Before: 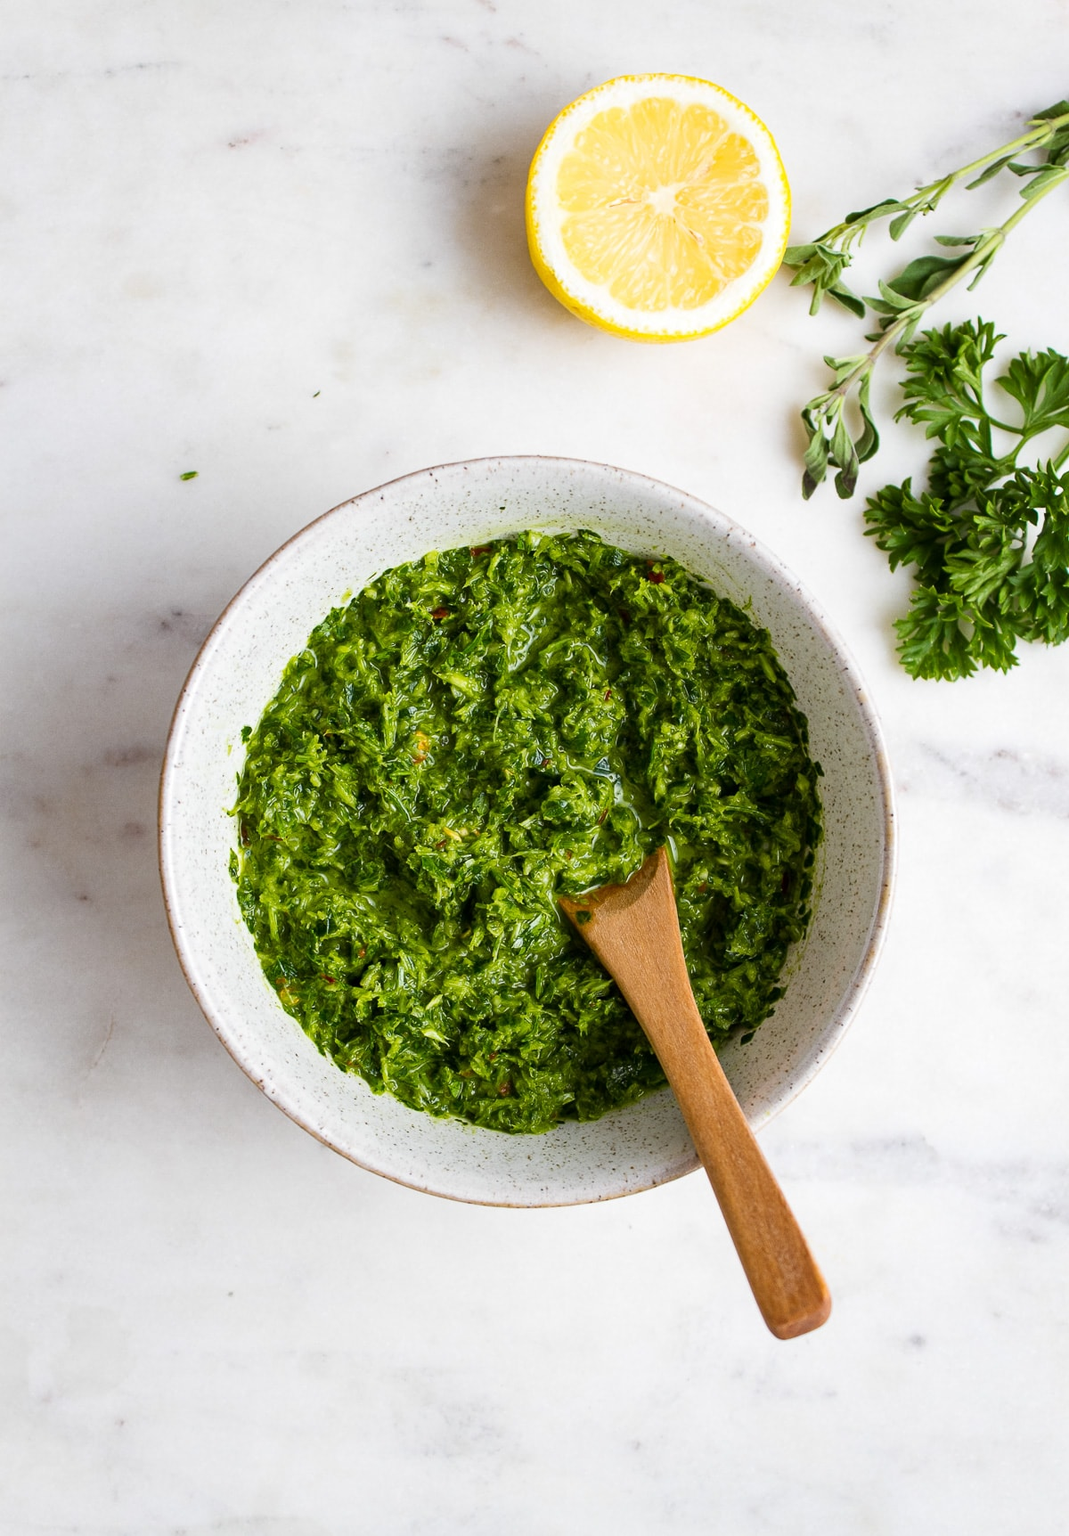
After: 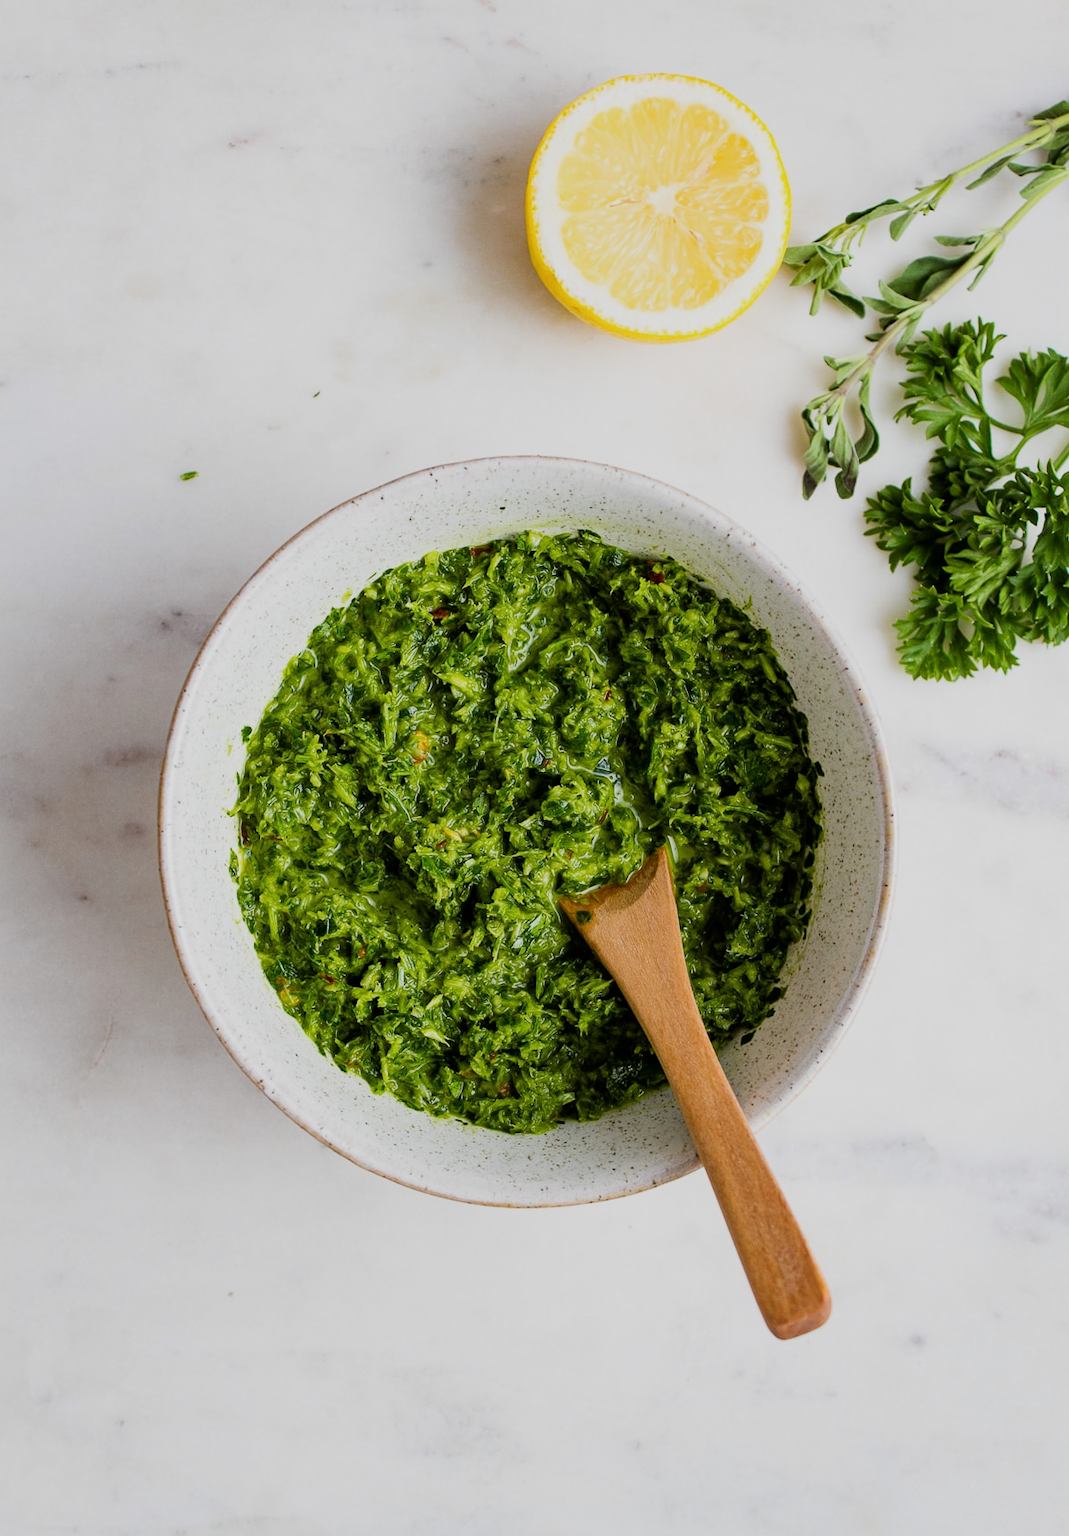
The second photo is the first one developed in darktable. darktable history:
filmic rgb: black relative exposure -8 EV, white relative exposure 4.04 EV, hardness 4.11
